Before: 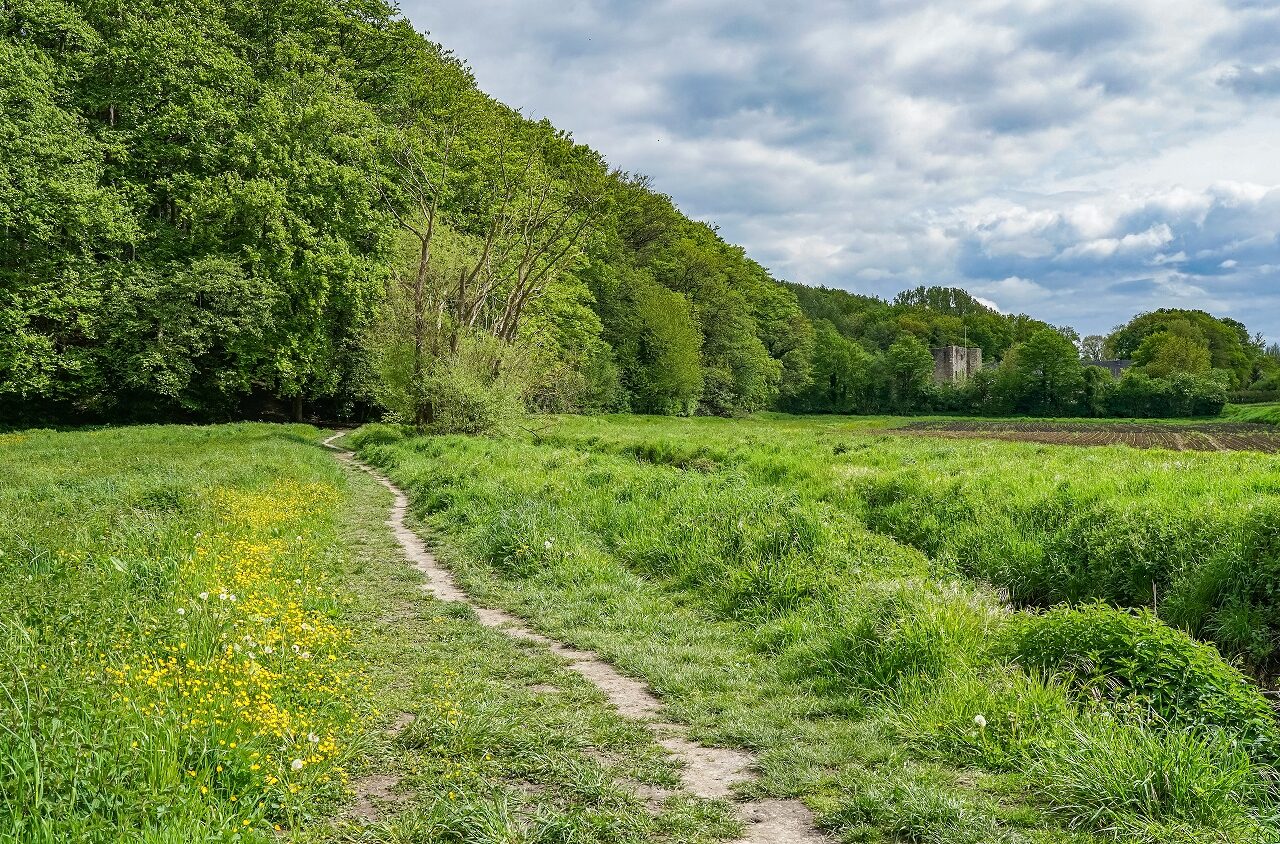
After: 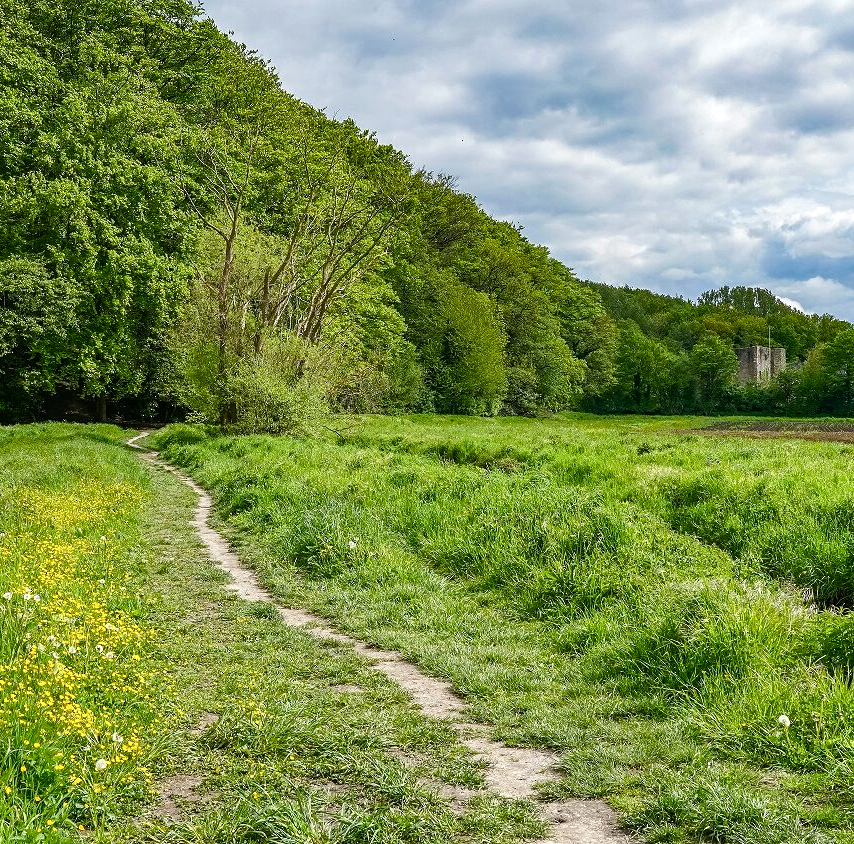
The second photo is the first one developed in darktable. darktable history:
crop: left 15.377%, right 17.872%
levels: mode automatic, levels [0.116, 0.574, 1]
color balance rgb: perceptual saturation grading › global saturation 20%, perceptual saturation grading › highlights -25.871%, perceptual saturation grading › shadows 24.46%, perceptual brilliance grading › highlights 4.467%, perceptual brilliance grading › shadows -9.284%
